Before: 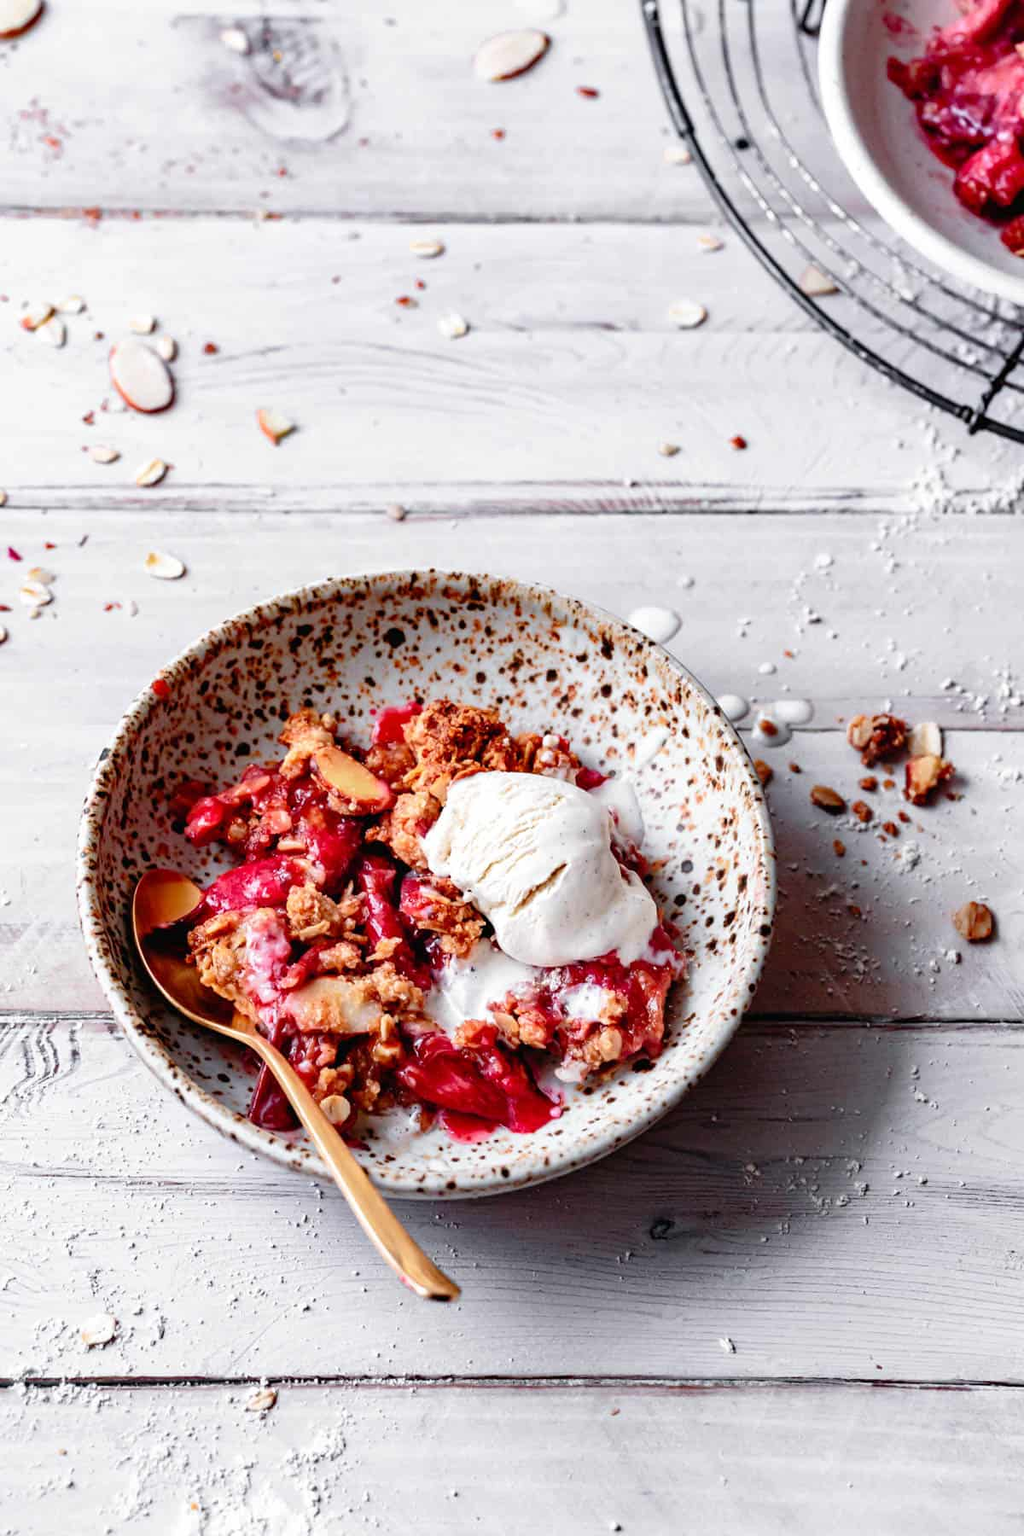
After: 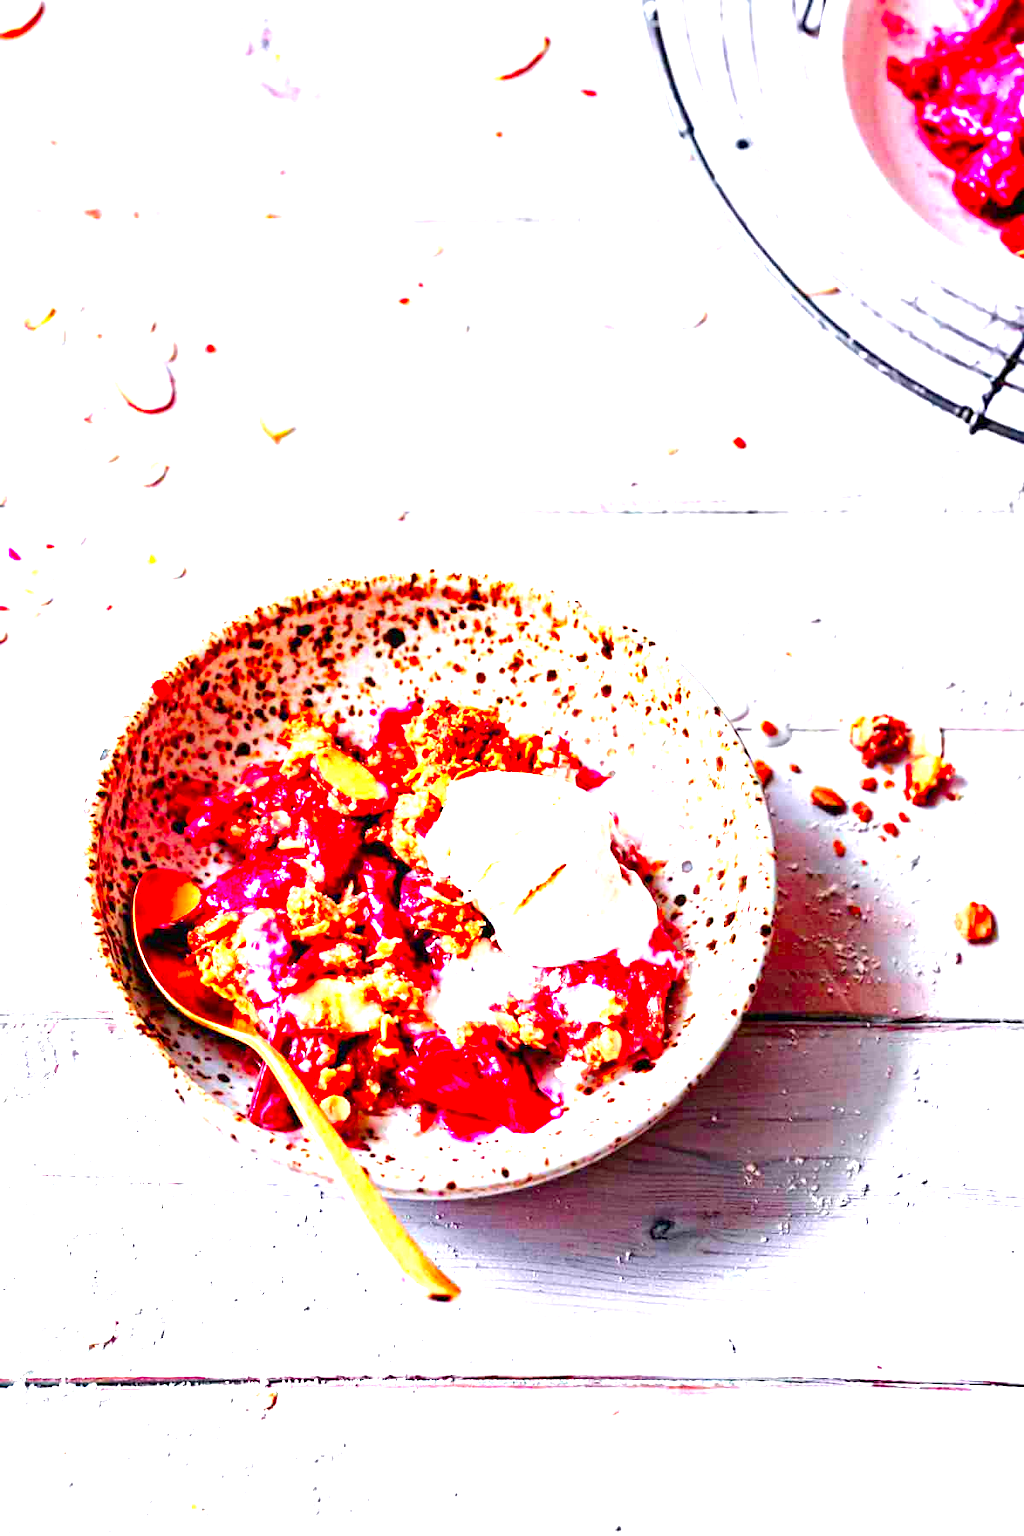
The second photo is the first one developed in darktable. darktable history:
color correction: saturation 1.8
exposure: black level correction 0.001, exposure 2 EV, compensate highlight preservation false
